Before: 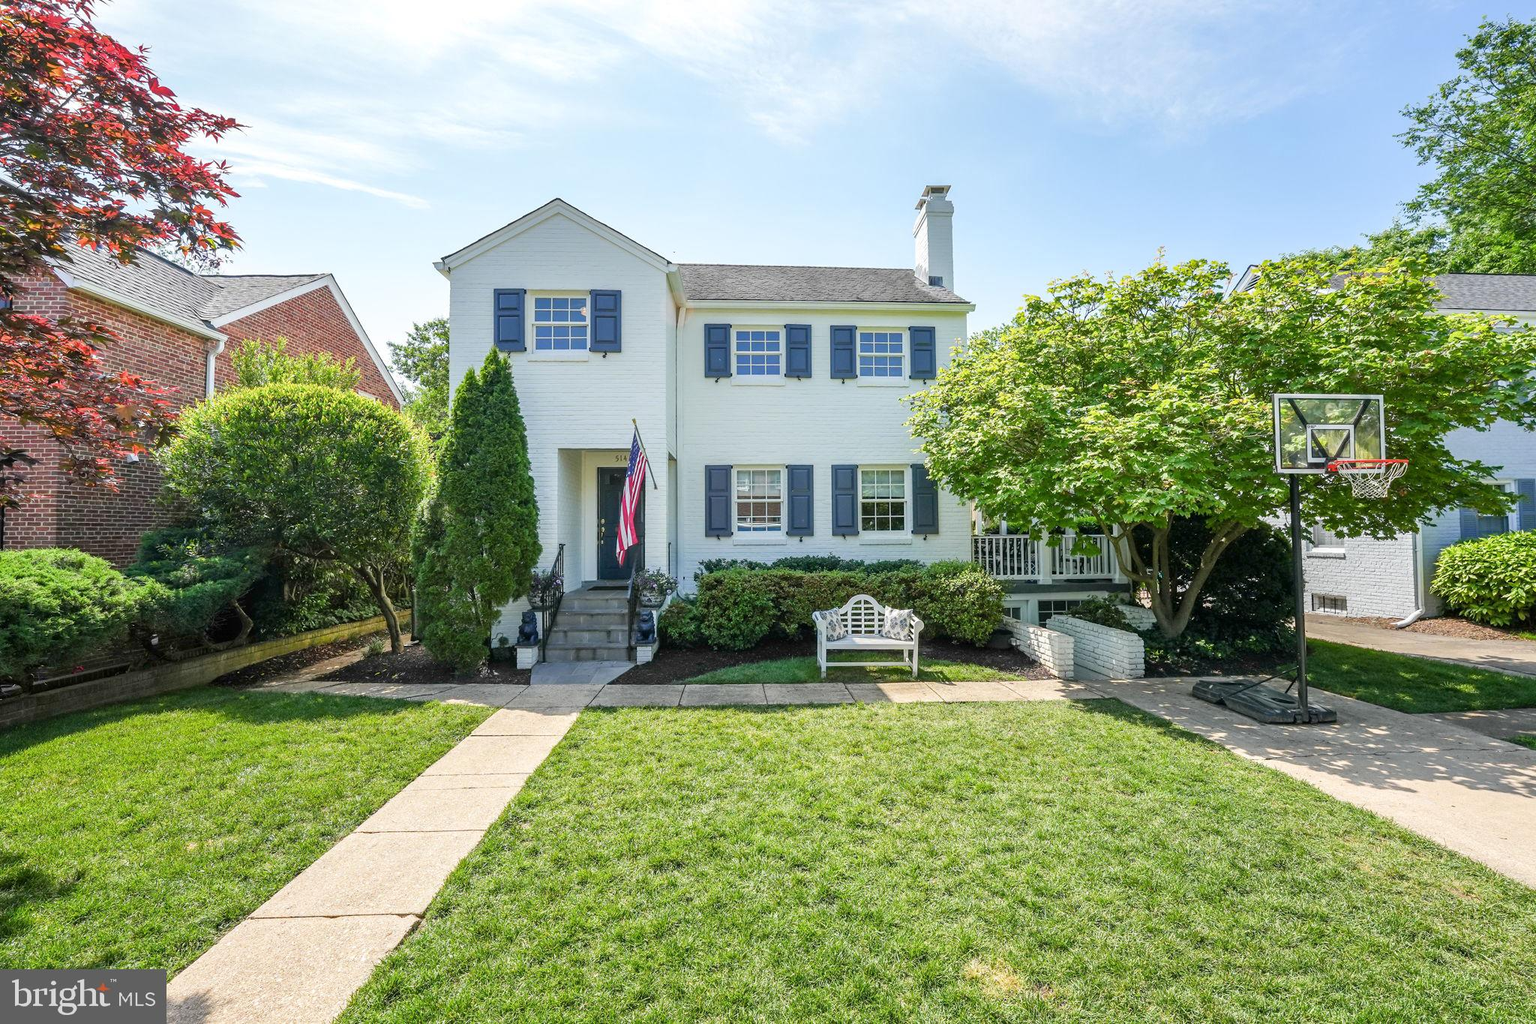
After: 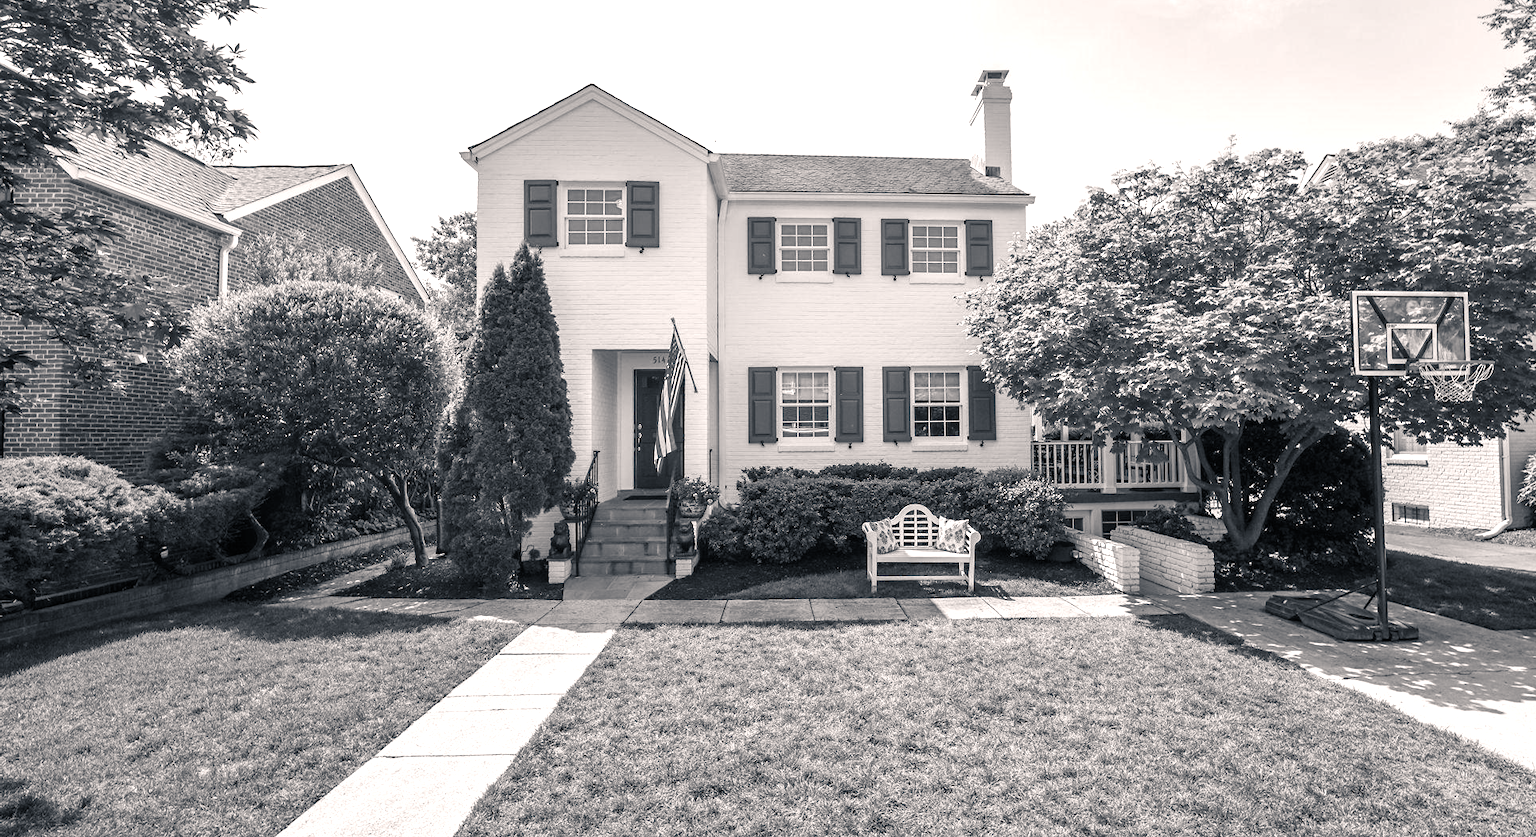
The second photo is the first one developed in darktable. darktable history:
crop and rotate: angle 0.03°, top 11.643%, right 5.651%, bottom 11.189%
color calibration: output gray [0.267, 0.423, 0.261, 0], illuminant same as pipeline (D50), adaptation none (bypass)
color balance rgb: shadows lift › chroma 4.21%, shadows lift › hue 252.22°, highlights gain › chroma 1.36%, highlights gain › hue 50.24°, perceptual saturation grading › mid-tones 6.33%, perceptual saturation grading › shadows 72.44%, perceptual brilliance grading › highlights 11.59%, contrast 5.05%
sharpen: radius 5.325, amount 0.312, threshold 26.433
